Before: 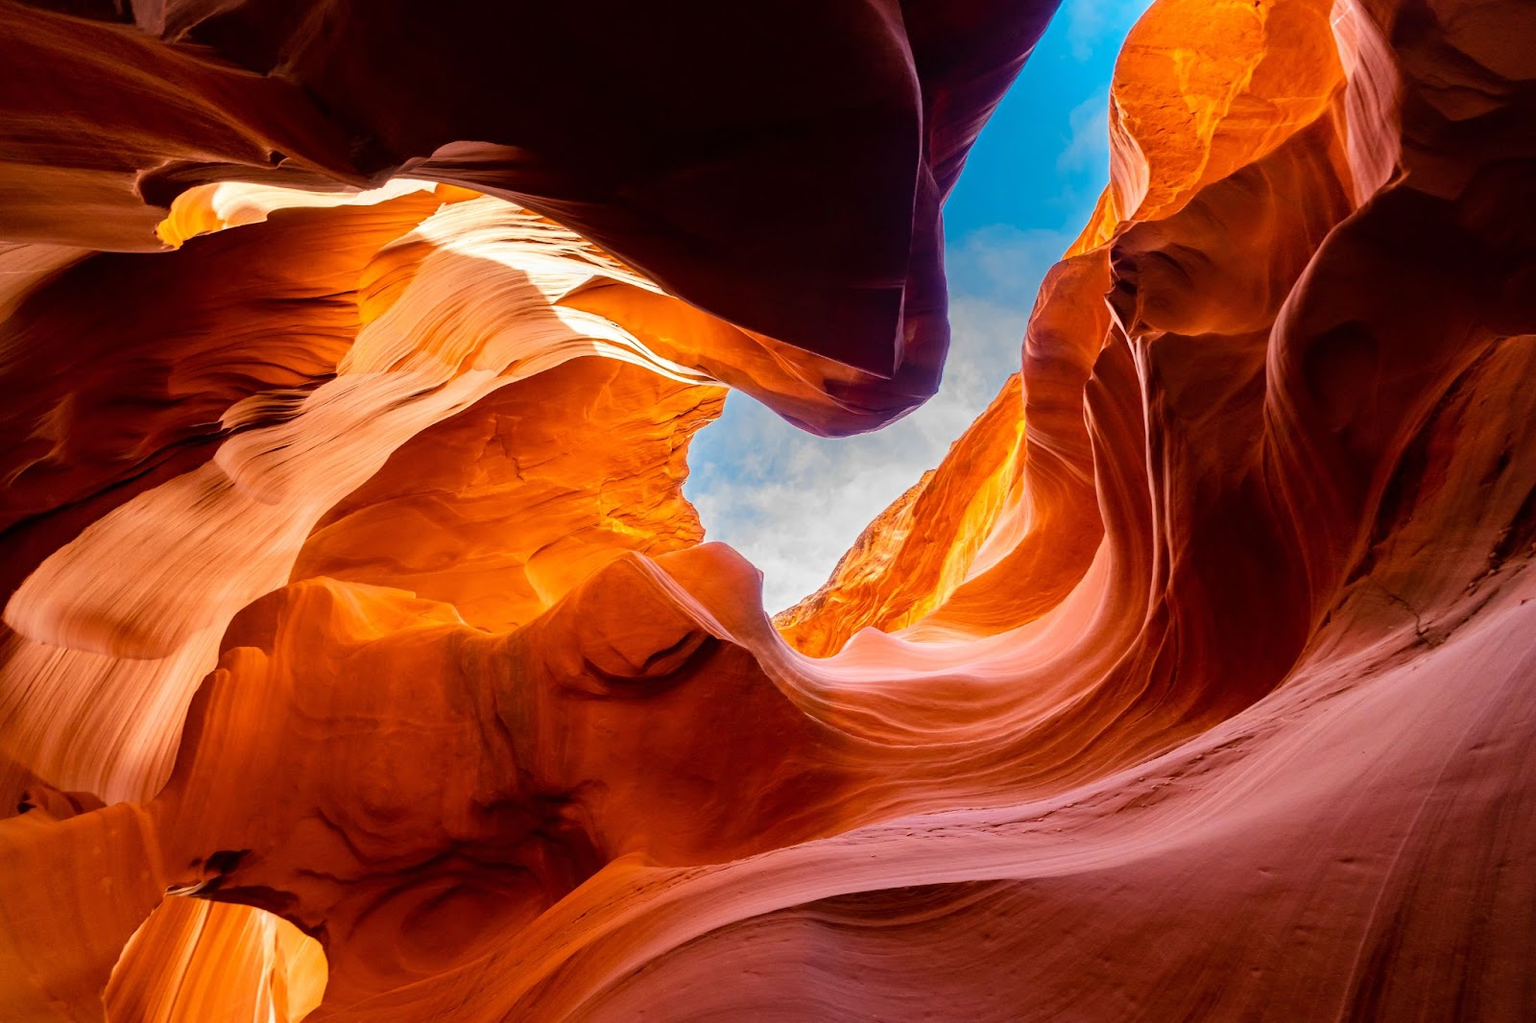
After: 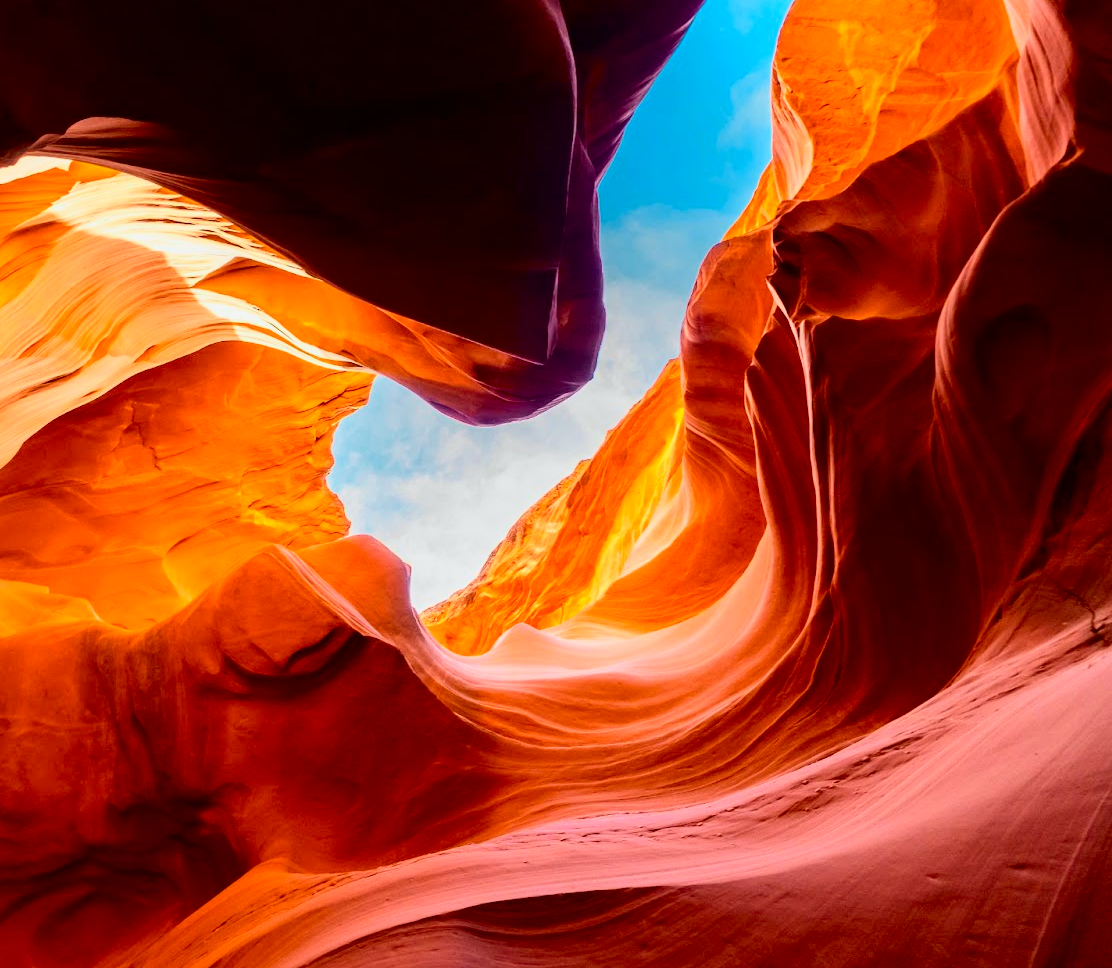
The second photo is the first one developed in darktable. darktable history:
crop and rotate: left 24.034%, top 2.838%, right 6.406%, bottom 6.299%
tone curve: curves: ch0 [(0, 0) (0.042, 0.023) (0.157, 0.114) (0.302, 0.308) (0.44, 0.507) (0.607, 0.705) (0.824, 0.882) (1, 0.965)]; ch1 [(0, 0) (0.339, 0.334) (0.445, 0.419) (0.476, 0.454) (0.503, 0.501) (0.517, 0.513) (0.551, 0.567) (0.622, 0.662) (0.706, 0.741) (1, 1)]; ch2 [(0, 0) (0.327, 0.318) (0.417, 0.426) (0.46, 0.453) (0.502, 0.5) (0.514, 0.524) (0.547, 0.572) (0.615, 0.656) (0.717, 0.778) (1, 1)], color space Lab, independent channels, preserve colors none
